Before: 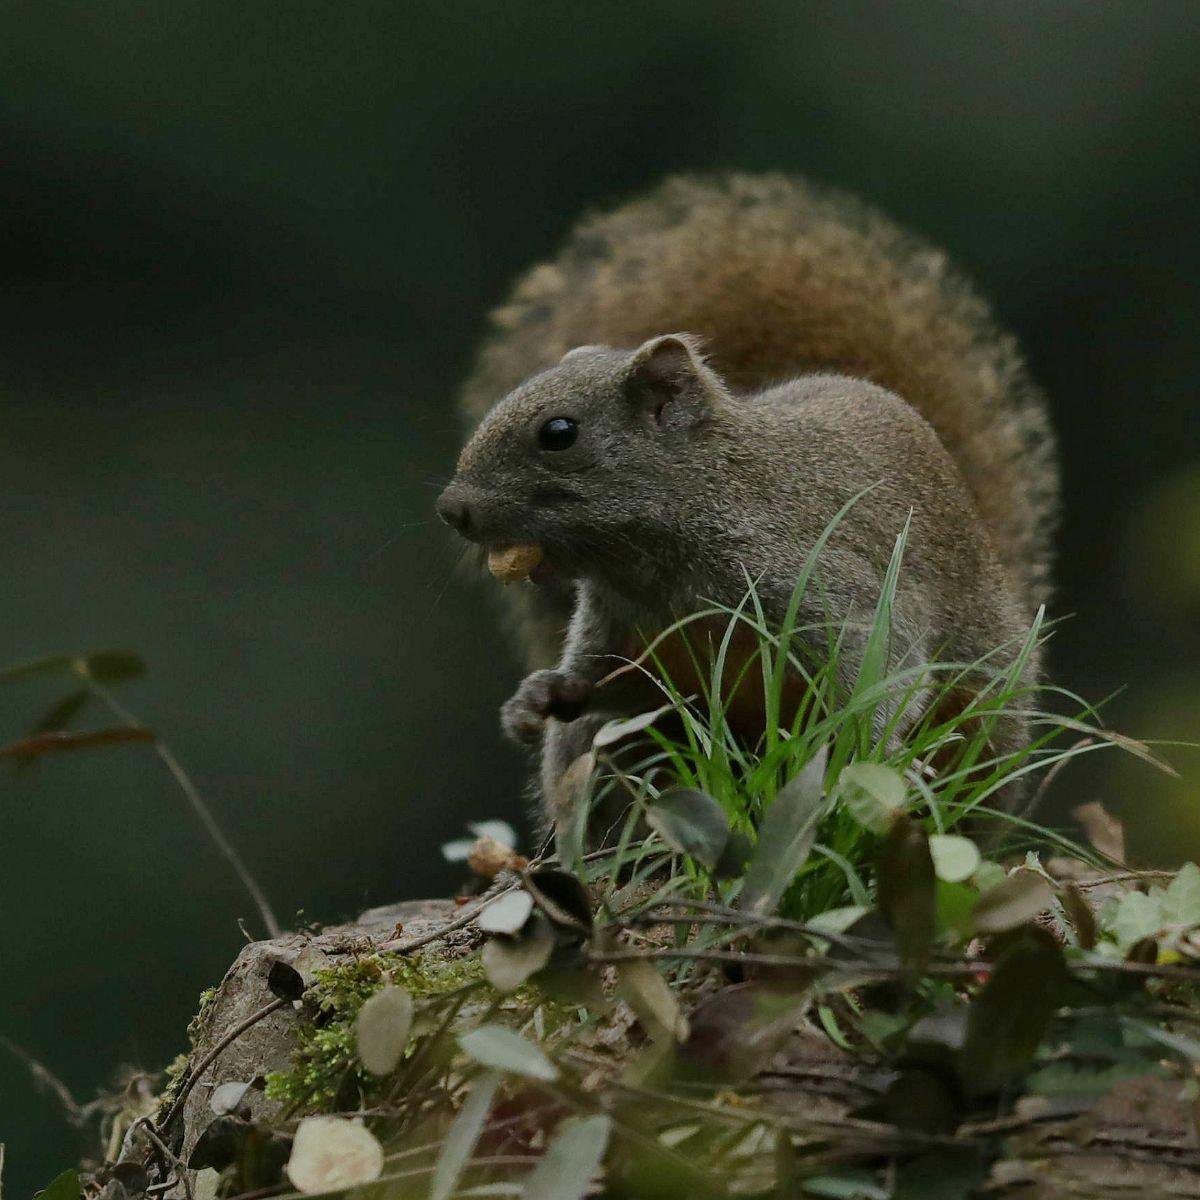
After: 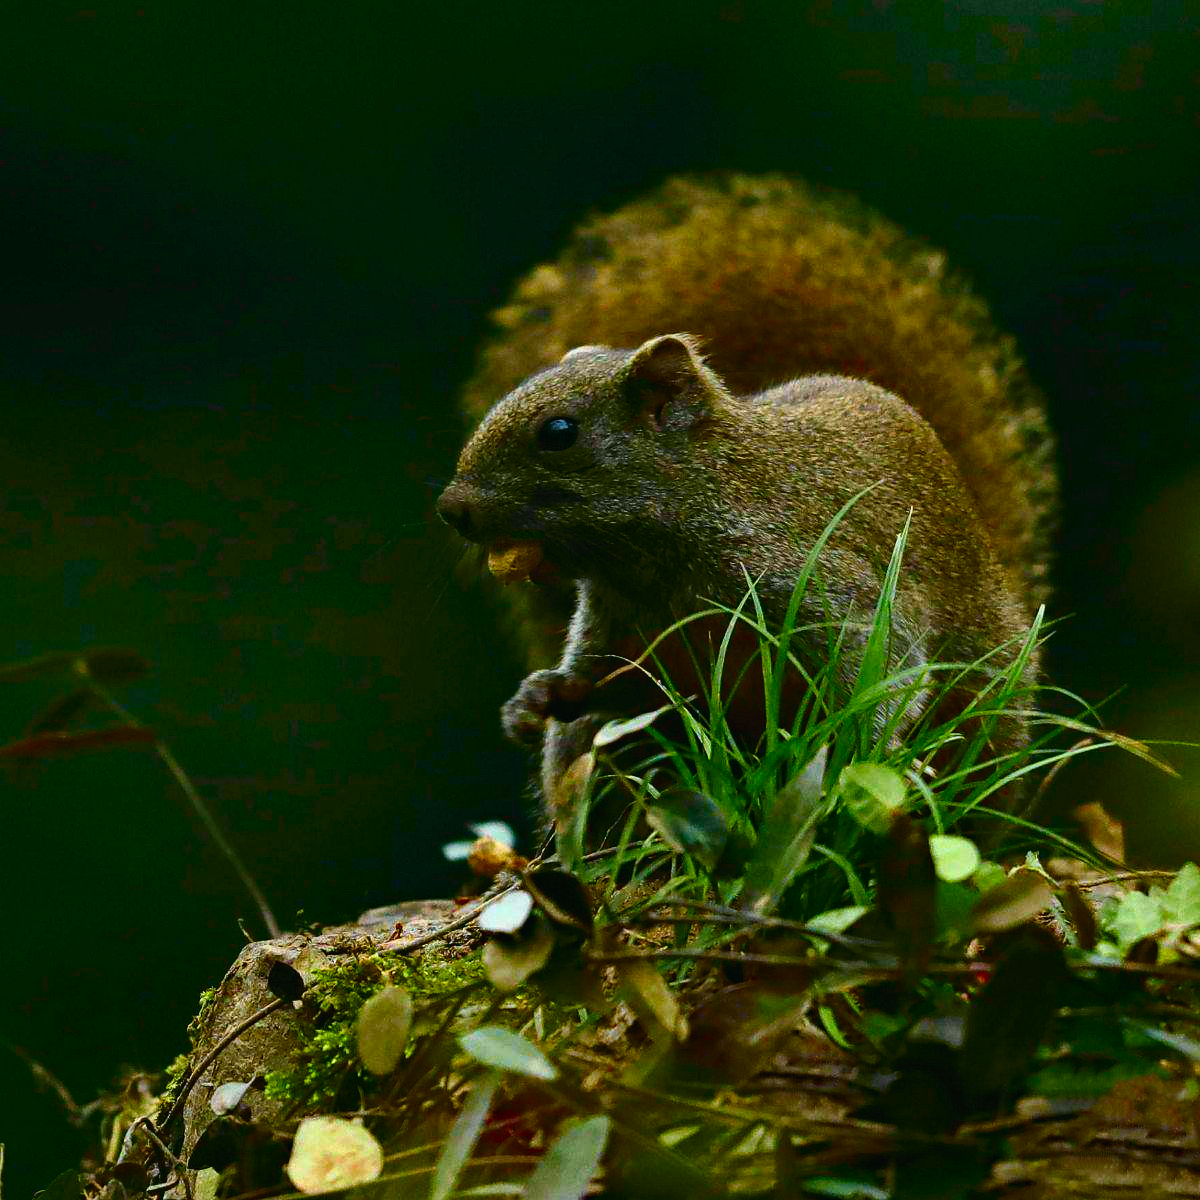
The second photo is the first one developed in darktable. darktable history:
color balance rgb: linear chroma grading › global chroma 9%, perceptual saturation grading › global saturation 36%, perceptual saturation grading › shadows 35%, perceptual brilliance grading › global brilliance 15%, perceptual brilliance grading › shadows -35%, global vibrance 15%
tone curve: curves: ch0 [(0, 0.018) (0.162, 0.128) (0.434, 0.478) (0.667, 0.785) (0.819, 0.943) (1, 0.991)]; ch1 [(0, 0) (0.402, 0.36) (0.476, 0.449) (0.506, 0.505) (0.523, 0.518) (0.579, 0.626) (0.641, 0.668) (0.693, 0.745) (0.861, 0.934) (1, 1)]; ch2 [(0, 0) (0.424, 0.388) (0.483, 0.472) (0.503, 0.505) (0.521, 0.519) (0.547, 0.581) (0.582, 0.648) (0.699, 0.759) (0.997, 0.858)], color space Lab, independent channels
haze removal: compatibility mode true, adaptive false
